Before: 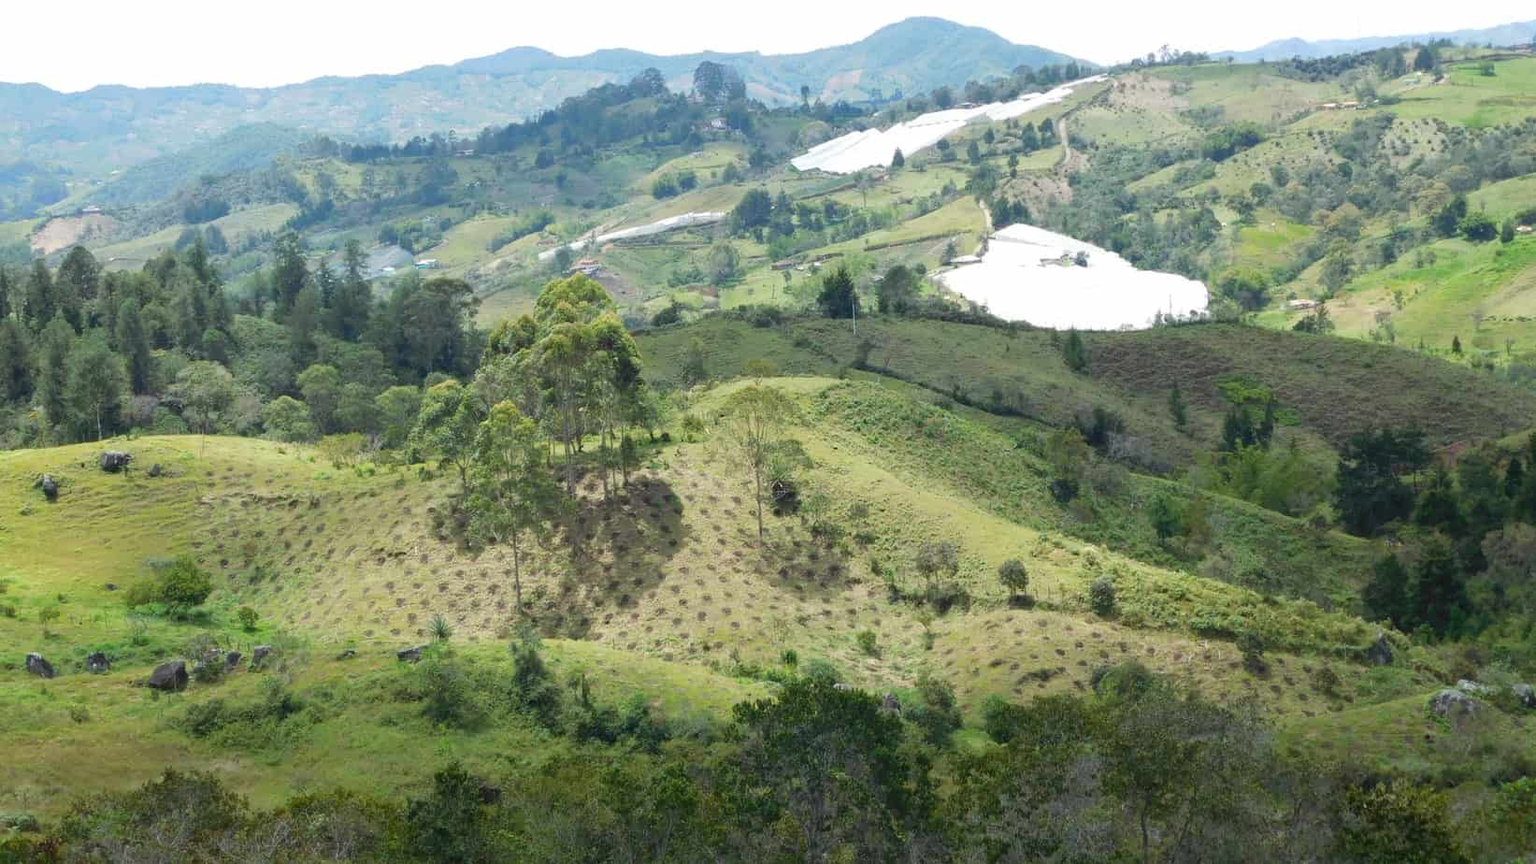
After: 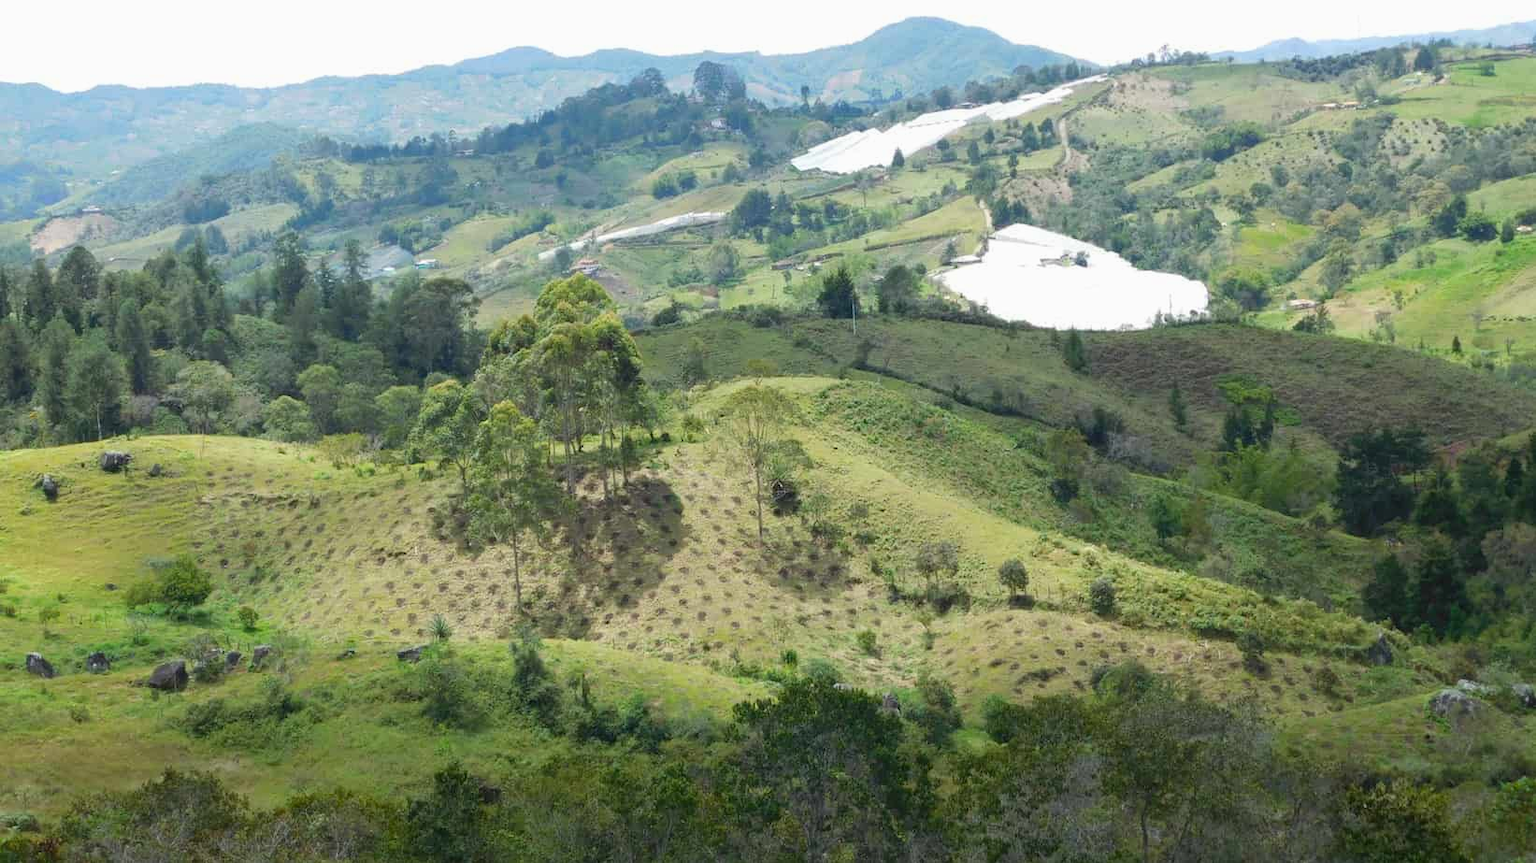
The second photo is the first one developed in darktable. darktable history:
contrast brightness saturation: contrast -0.022, brightness -0.008, saturation 0.039
